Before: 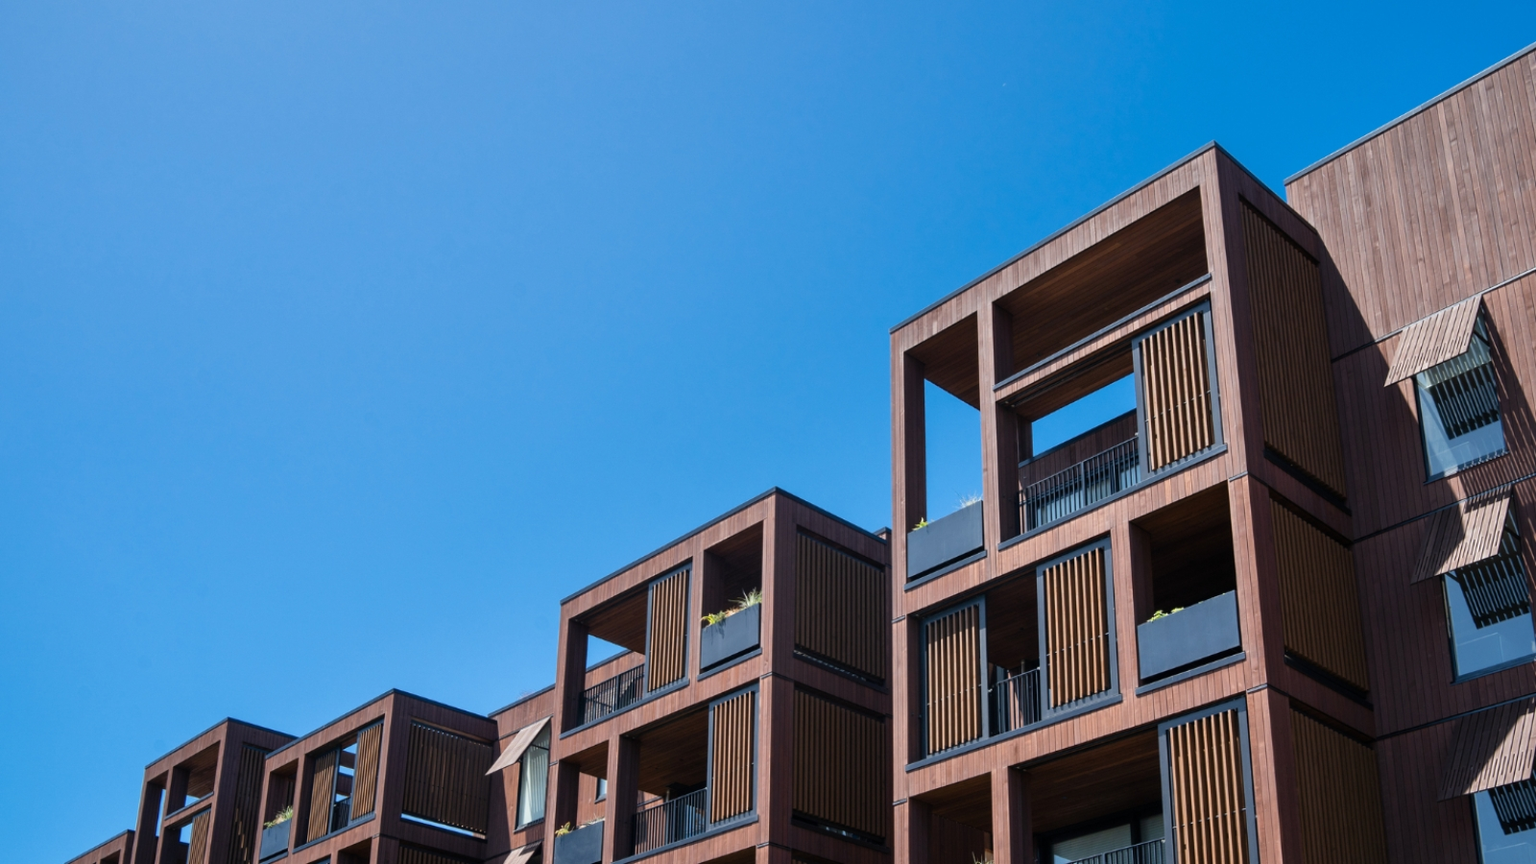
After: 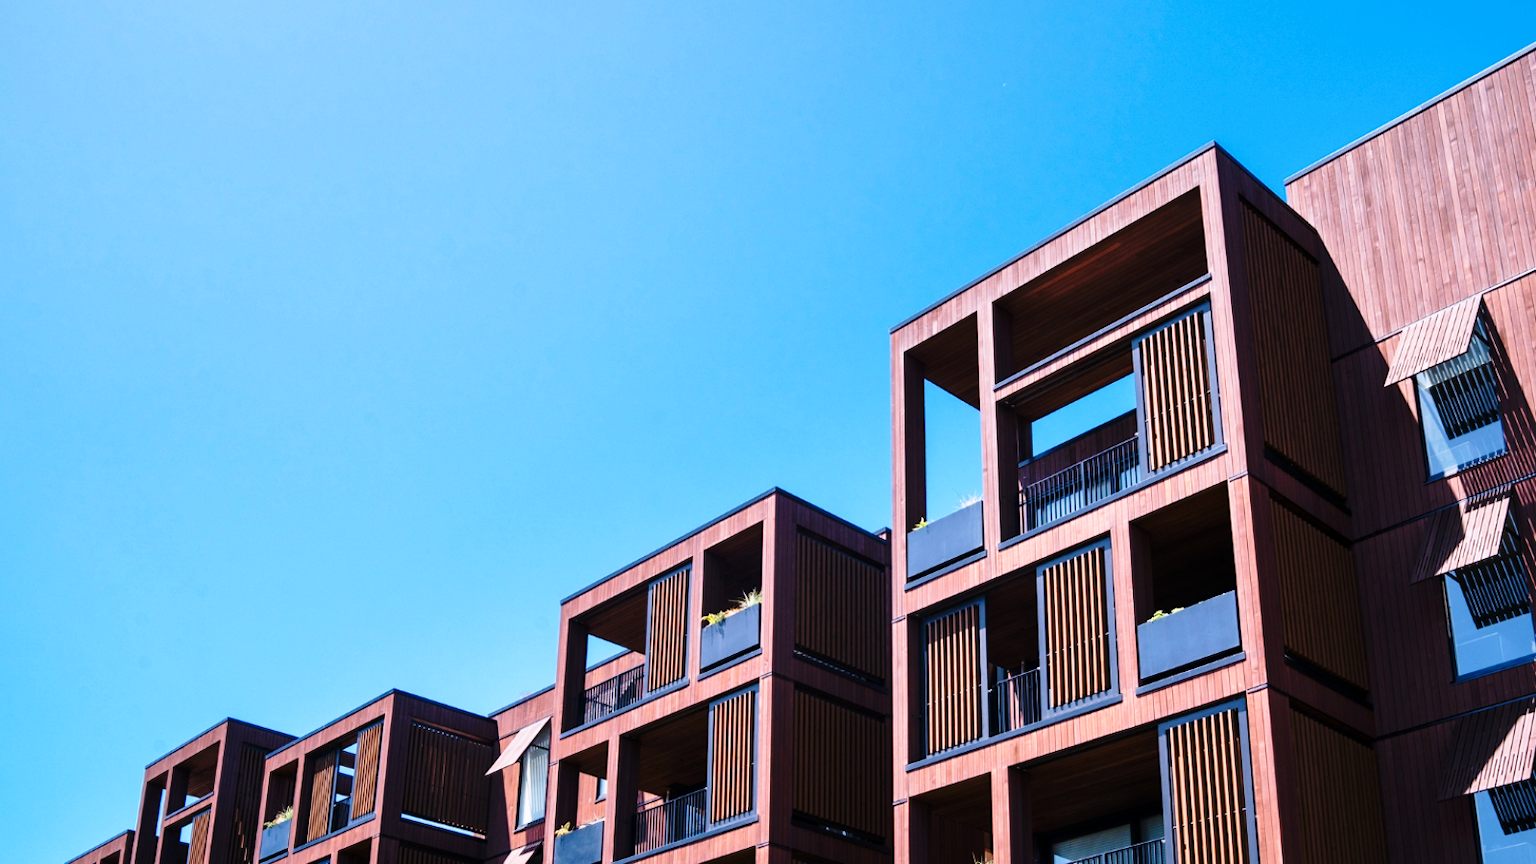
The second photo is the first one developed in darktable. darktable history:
local contrast: mode bilateral grid, contrast 10, coarseness 25, detail 115%, midtone range 0.2
white balance: red 1.05, blue 1.072
velvia: on, module defaults
base curve: curves: ch0 [(0, 0) (0.04, 0.03) (0.133, 0.232) (0.448, 0.748) (0.843, 0.968) (1, 1)], preserve colors none
